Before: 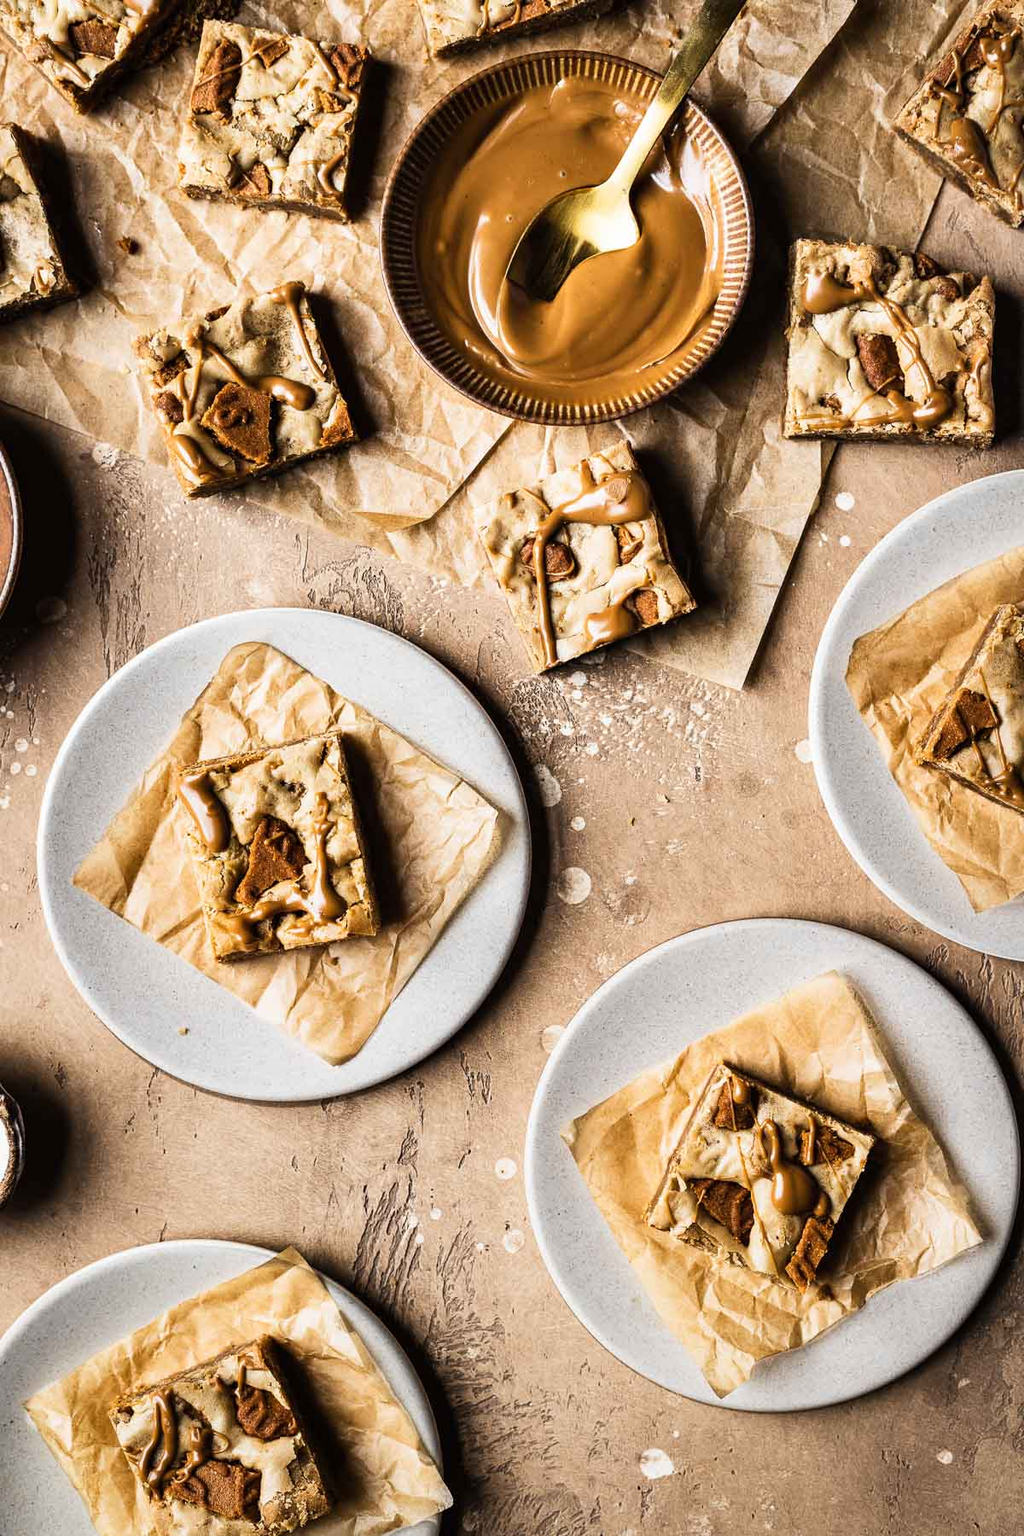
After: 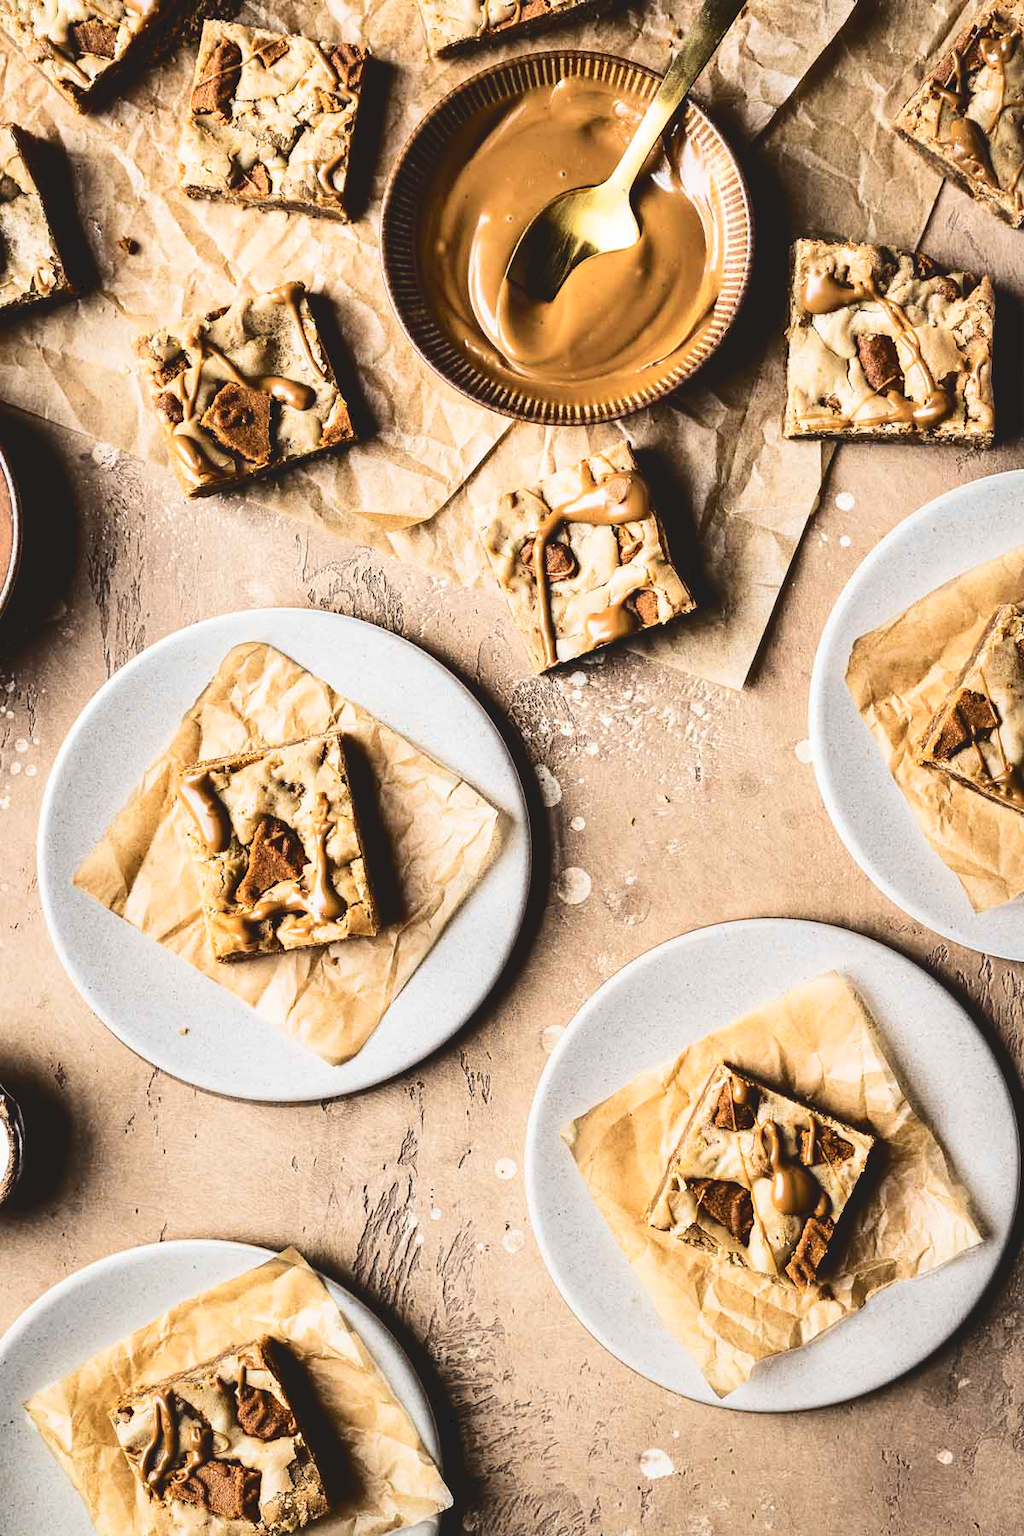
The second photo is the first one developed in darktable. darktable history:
tone curve: curves: ch0 [(0, 0) (0.003, 0.112) (0.011, 0.115) (0.025, 0.111) (0.044, 0.114) (0.069, 0.126) (0.1, 0.144) (0.136, 0.164) (0.177, 0.196) (0.224, 0.249) (0.277, 0.316) (0.335, 0.401) (0.399, 0.487) (0.468, 0.571) (0.543, 0.647) (0.623, 0.728) (0.709, 0.795) (0.801, 0.866) (0.898, 0.933) (1, 1)], color space Lab, independent channels, preserve colors none
